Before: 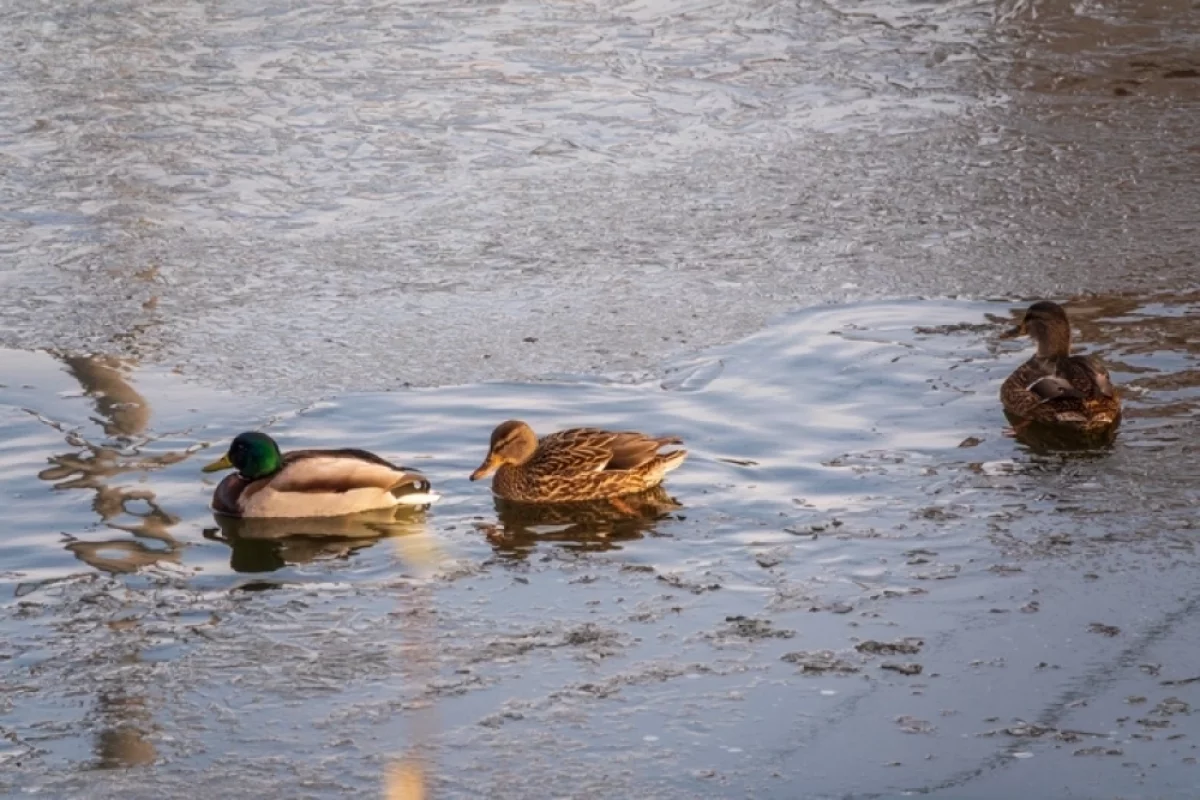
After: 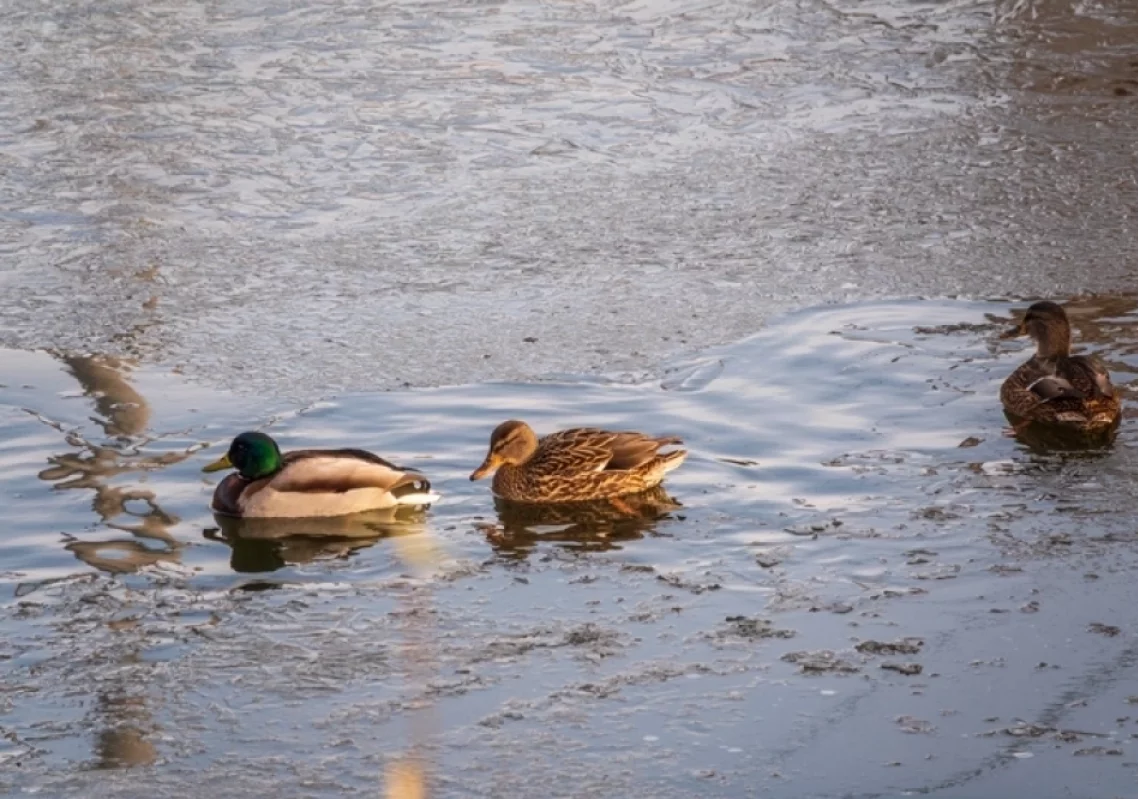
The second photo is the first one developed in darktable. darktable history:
crop and rotate: left 0%, right 5.117%
